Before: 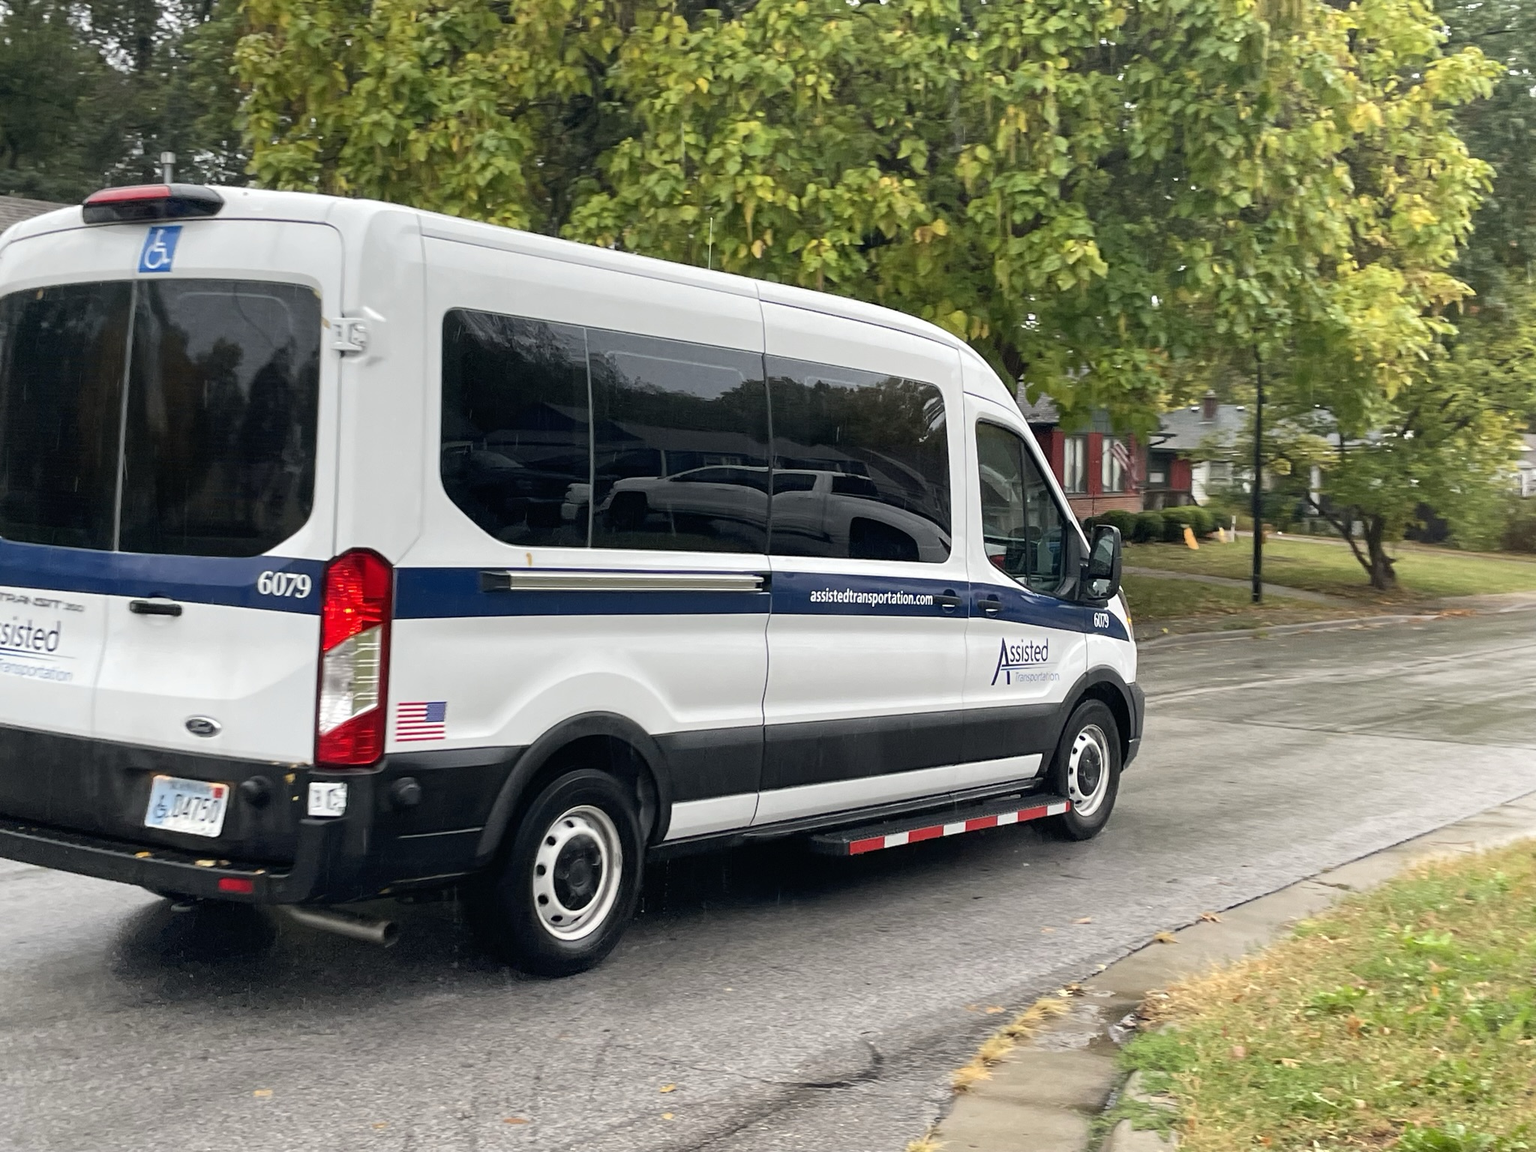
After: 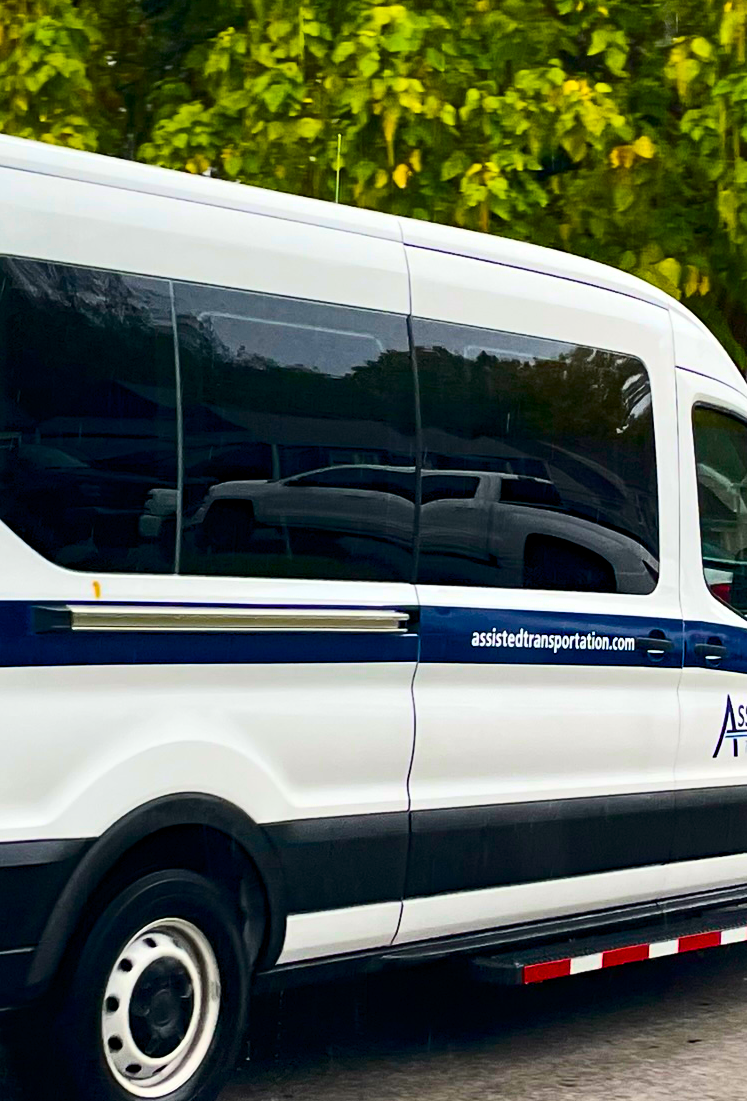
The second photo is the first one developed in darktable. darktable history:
color balance rgb: perceptual saturation grading › global saturation 99.904%, global vibrance 20%
crop and rotate: left 29.77%, top 10.179%, right 33.754%, bottom 18.138%
haze removal: adaptive false
contrast brightness saturation: contrast 0.277
